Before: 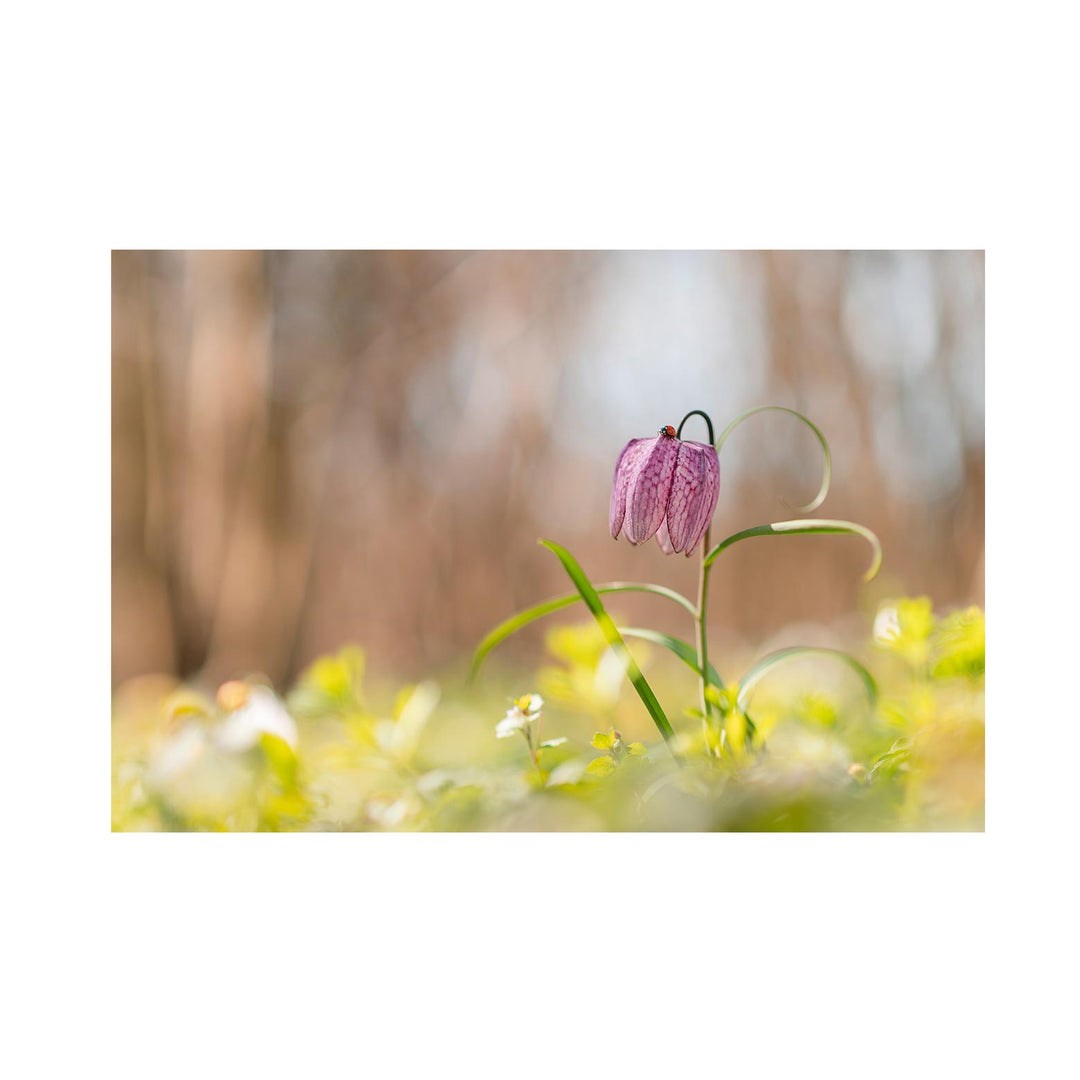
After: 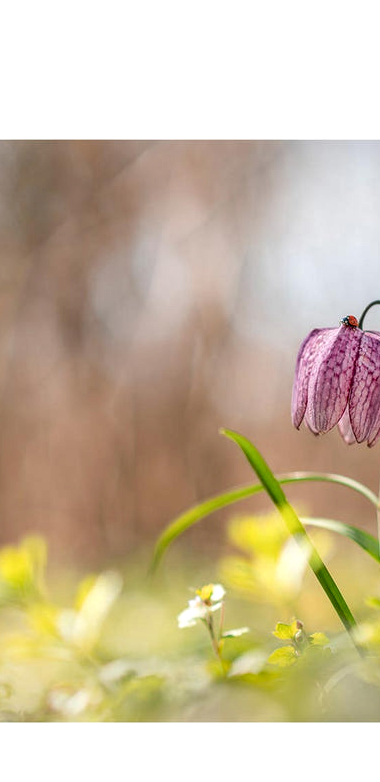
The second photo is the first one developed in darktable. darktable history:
local contrast: highlights 61%, detail 143%, midtone range 0.428
crop and rotate: left 29.476%, top 10.214%, right 35.32%, bottom 17.333%
